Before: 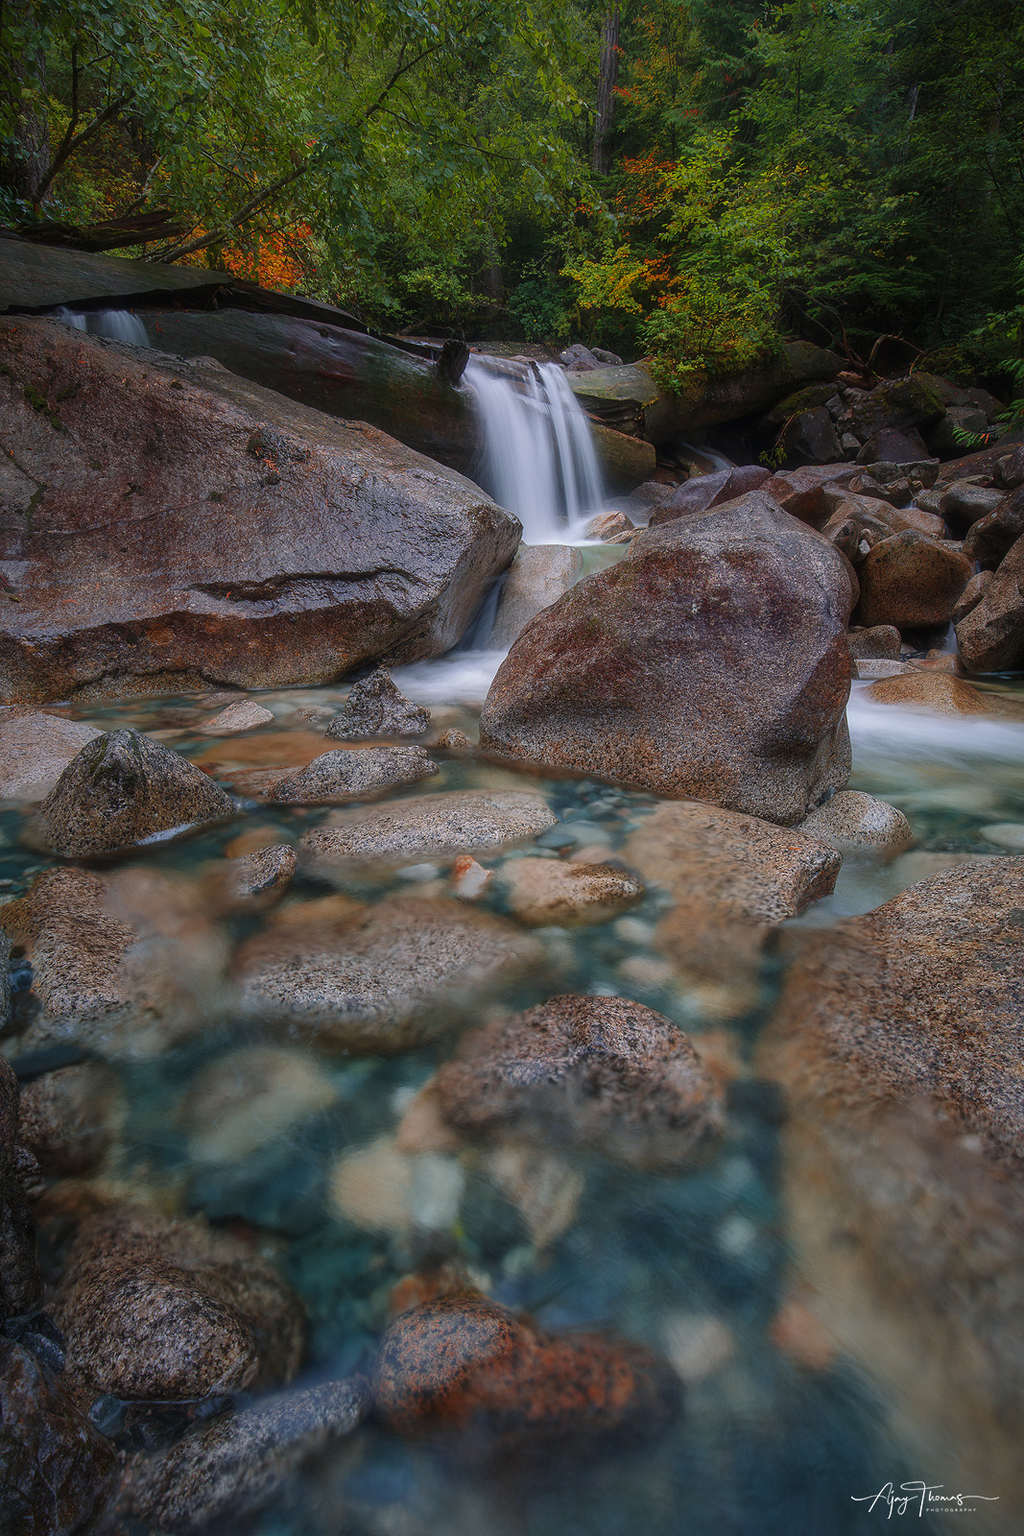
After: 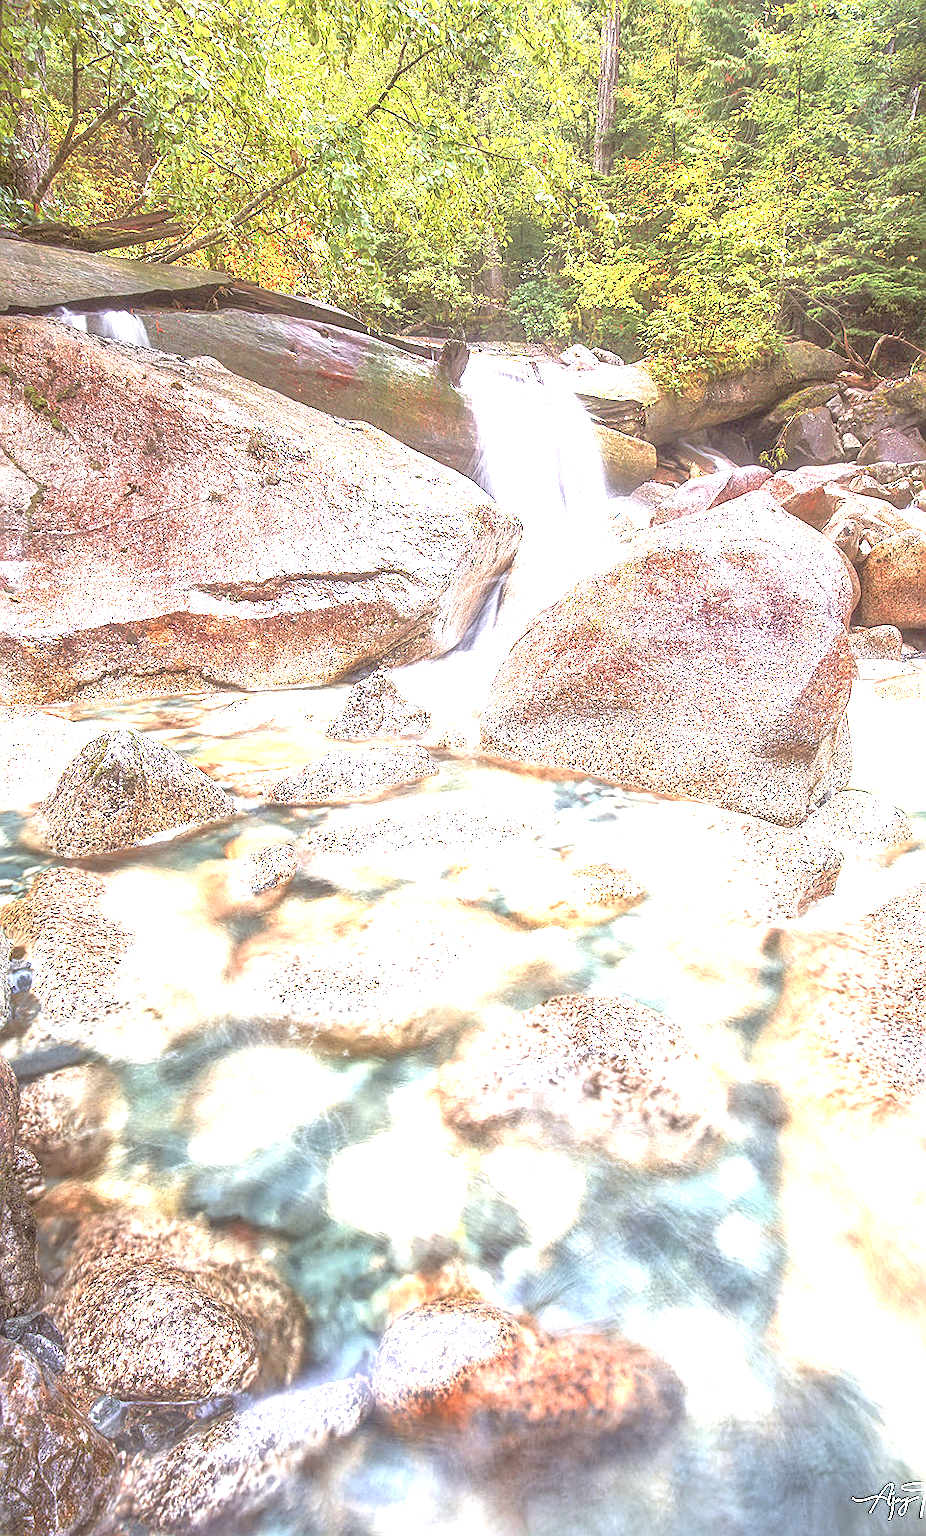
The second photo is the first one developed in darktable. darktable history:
crop: right 9.509%, bottom 0.031%
local contrast: detail 130%
exposure: black level correction 0, exposure 4 EV, compensate exposure bias true, compensate highlight preservation false
tone equalizer: -8 EV -0.002 EV, -7 EV 0.005 EV, -6 EV -0.008 EV, -5 EV 0.007 EV, -4 EV -0.042 EV, -3 EV -0.233 EV, -2 EV -0.662 EV, -1 EV -0.983 EV, +0 EV -0.969 EV, smoothing diameter 2%, edges refinement/feathering 20, mask exposure compensation -1.57 EV, filter diffusion 5
sharpen: on, module defaults
color correction: highlights a* 10.21, highlights b* 9.79, shadows a* 8.61, shadows b* 7.88, saturation 0.8
